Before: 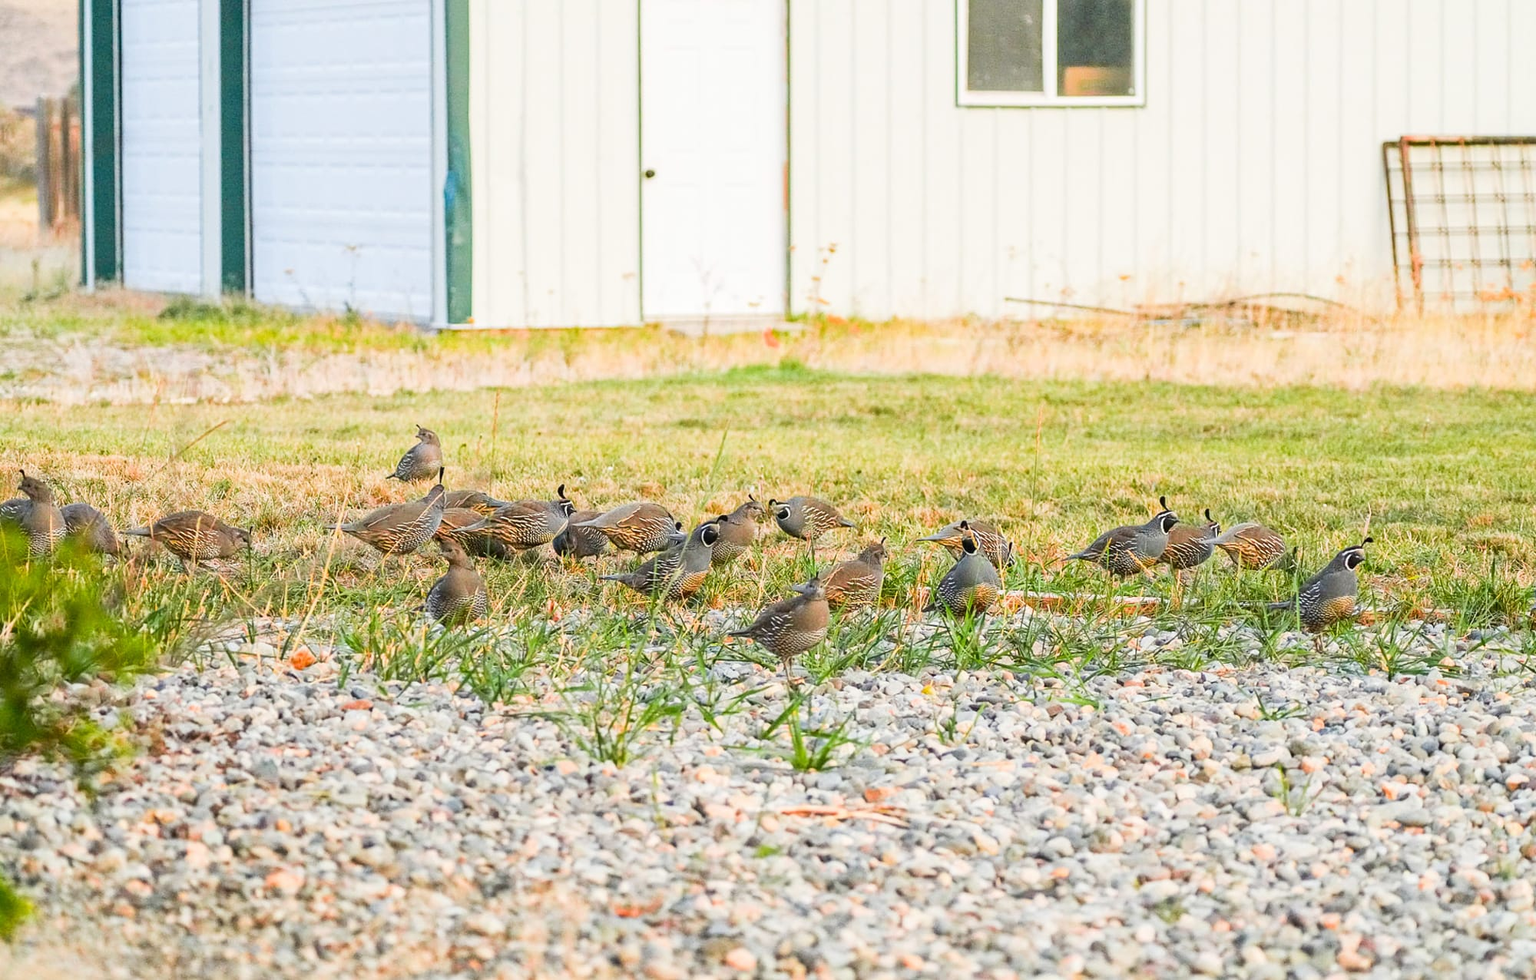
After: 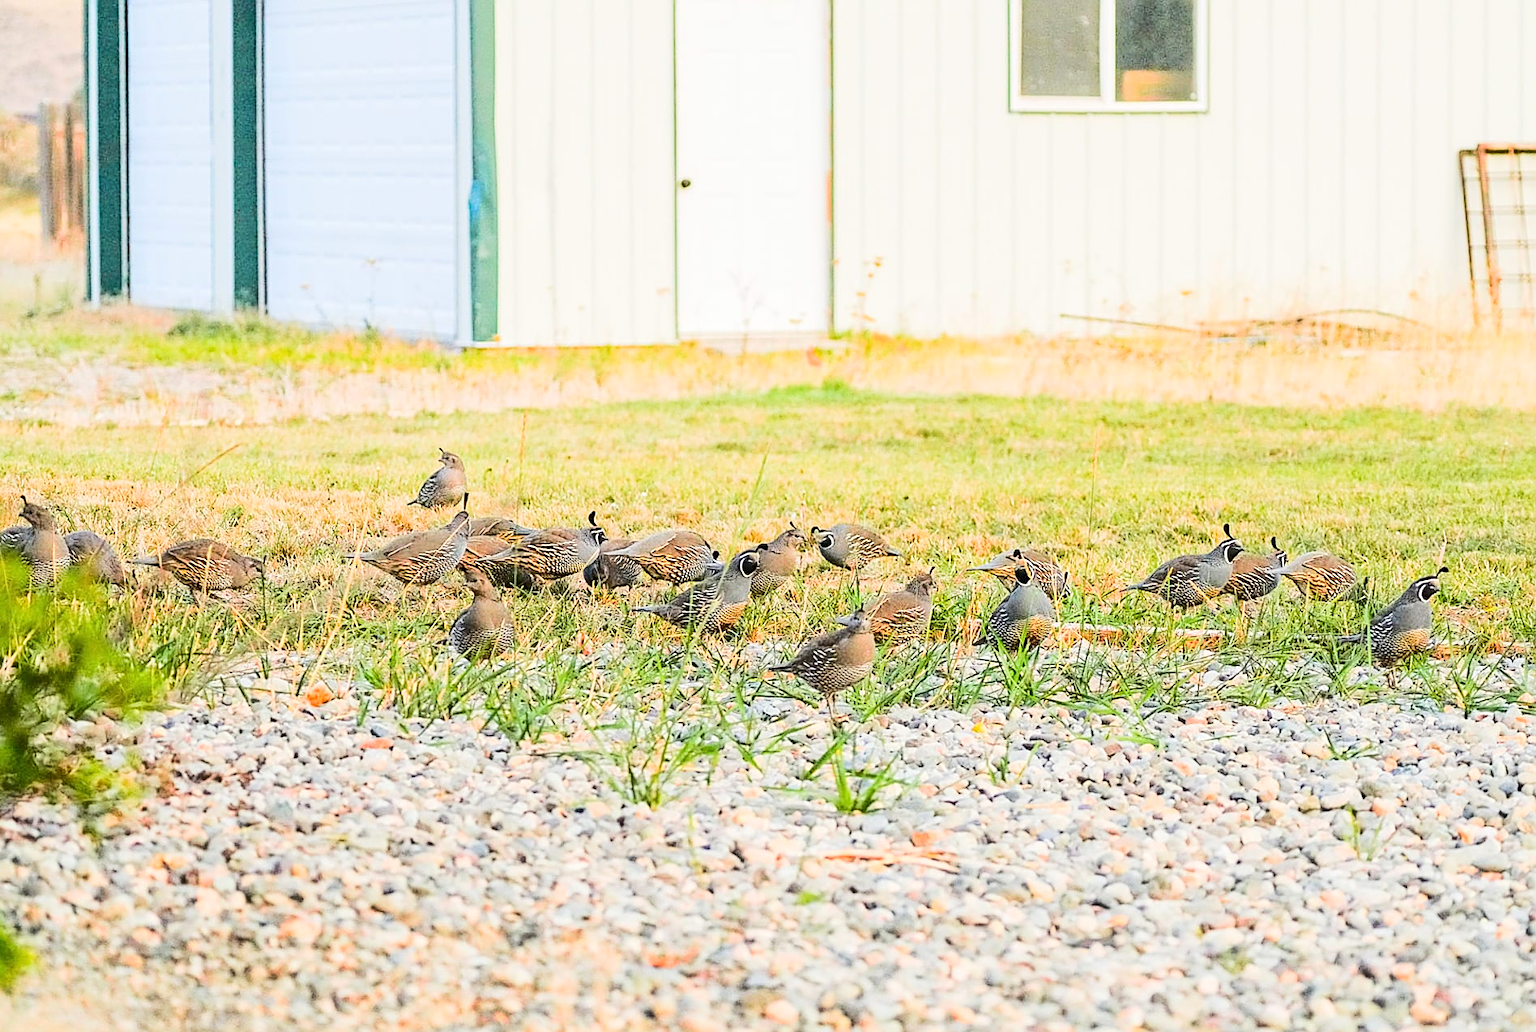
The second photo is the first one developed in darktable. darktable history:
rgb curve: curves: ch0 [(0, 0) (0.284, 0.292) (0.505, 0.644) (1, 1)], compensate middle gray true
crop and rotate: right 5.167%
sharpen: on, module defaults
